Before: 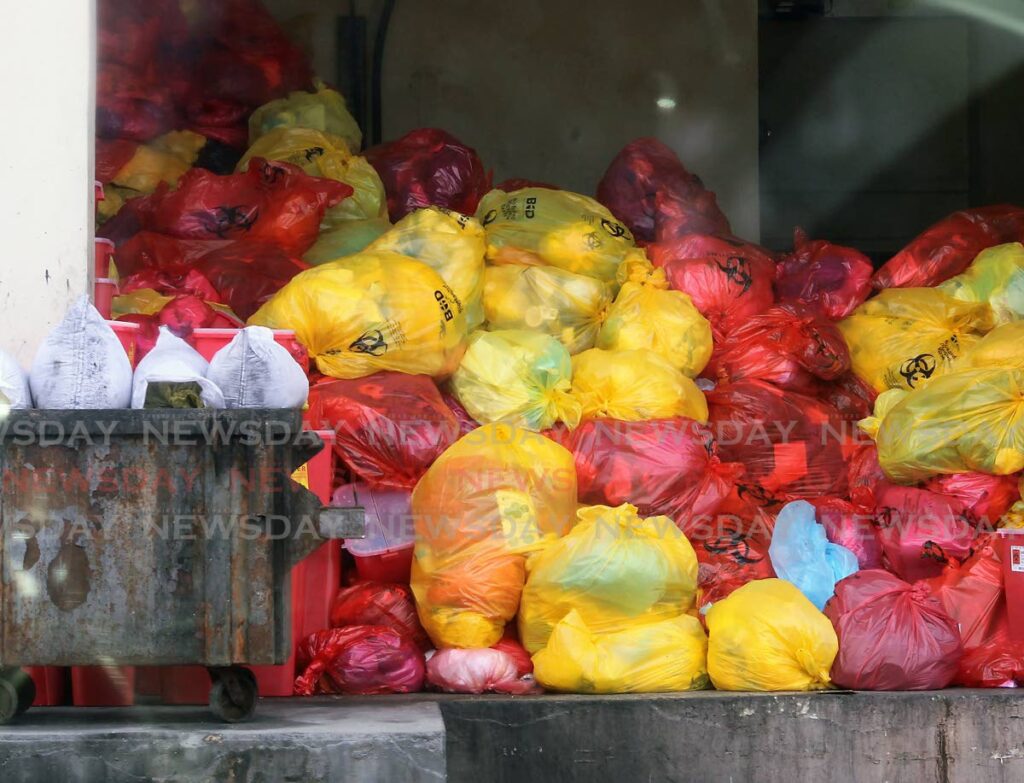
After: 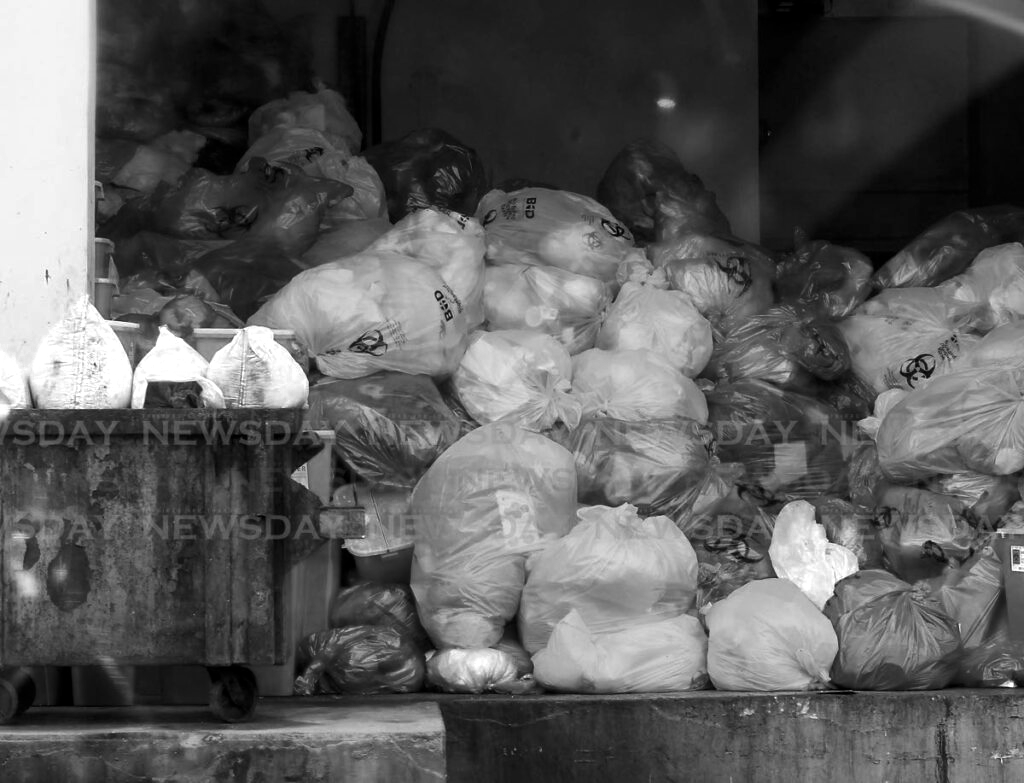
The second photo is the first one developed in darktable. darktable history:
exposure: exposure -0.011 EV, compensate highlight preservation false
levels: levels [0.029, 0.545, 0.971]
color zones: curves: ch0 [(0, 0.613) (0.01, 0.613) (0.245, 0.448) (0.498, 0.529) (0.642, 0.665) (0.879, 0.777) (0.99, 0.613)]; ch1 [(0, 0) (0.143, 0) (0.286, 0) (0.429, 0) (0.571, 0) (0.714, 0) (0.857, 0)]
contrast brightness saturation: saturation 0.1
